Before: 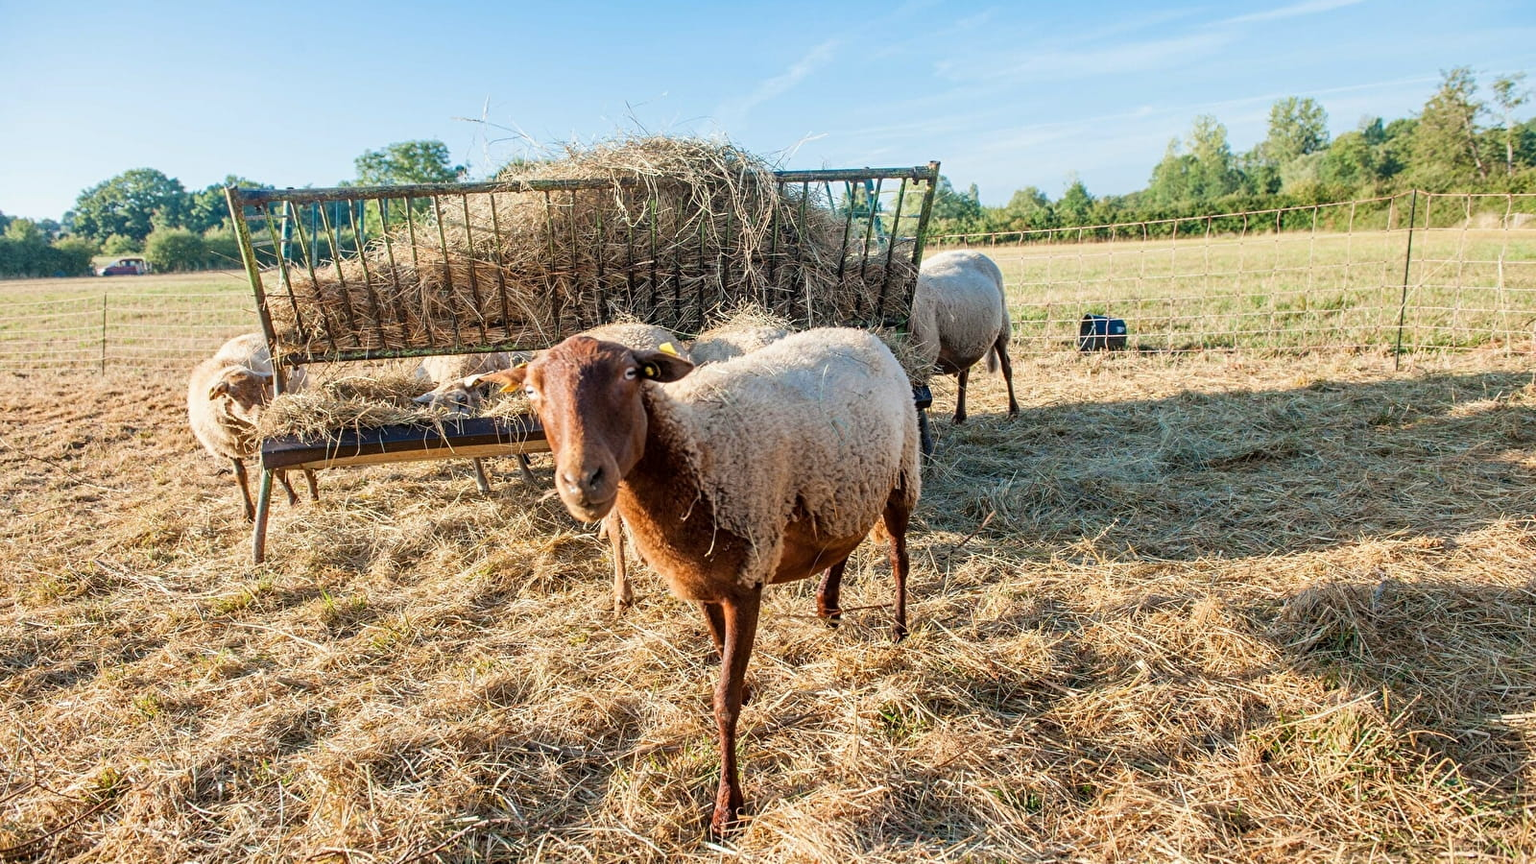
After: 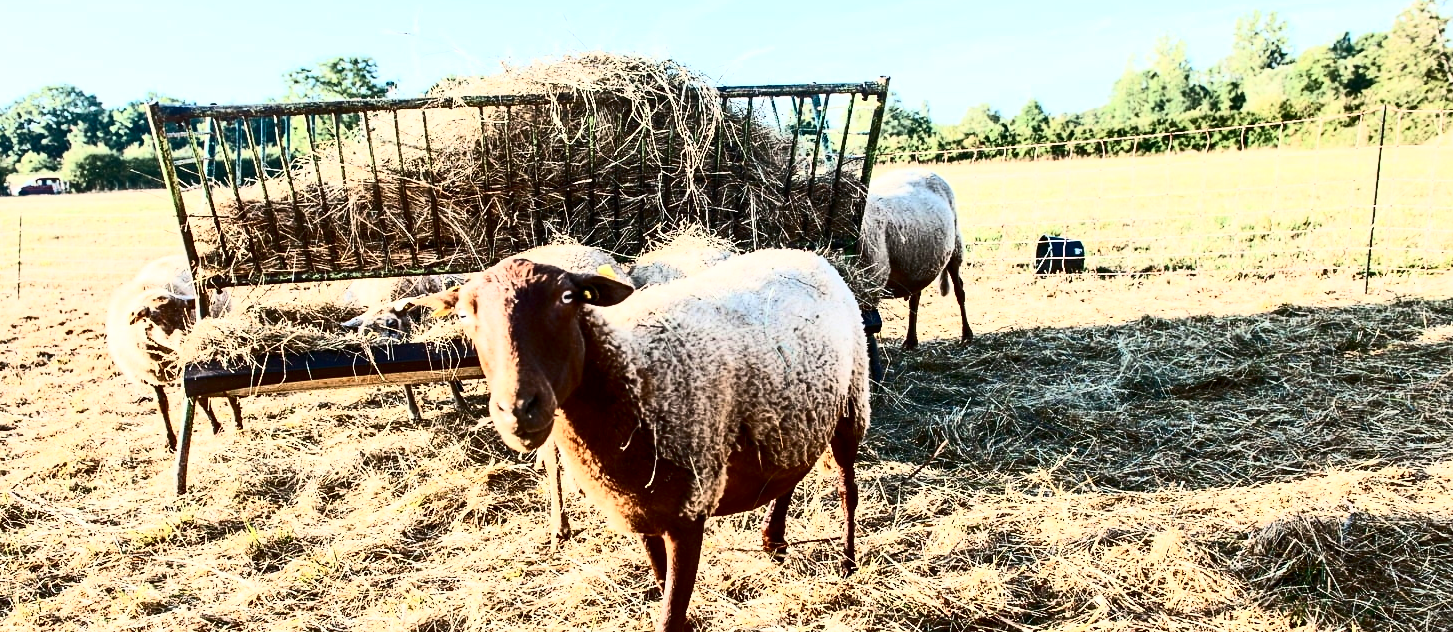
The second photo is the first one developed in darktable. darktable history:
crop: left 5.596%, top 10.314%, right 3.534%, bottom 19.395%
contrast brightness saturation: contrast 0.93, brightness 0.2
